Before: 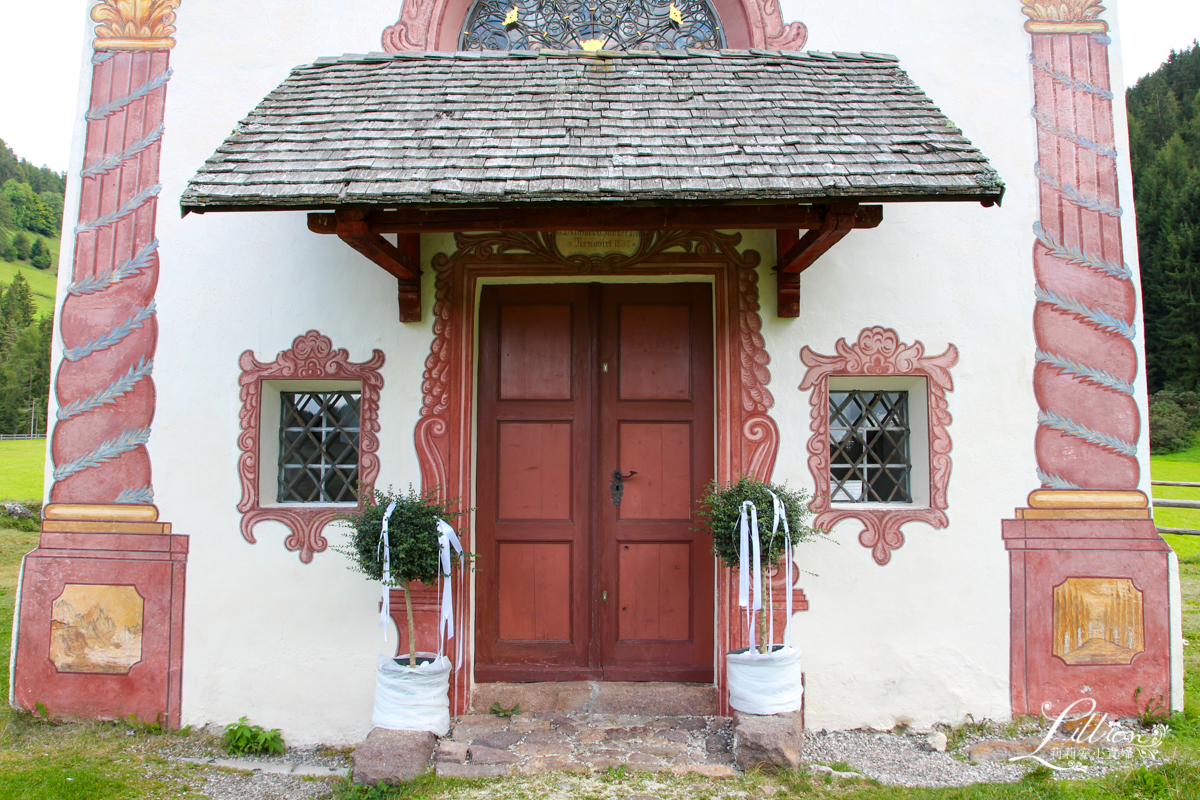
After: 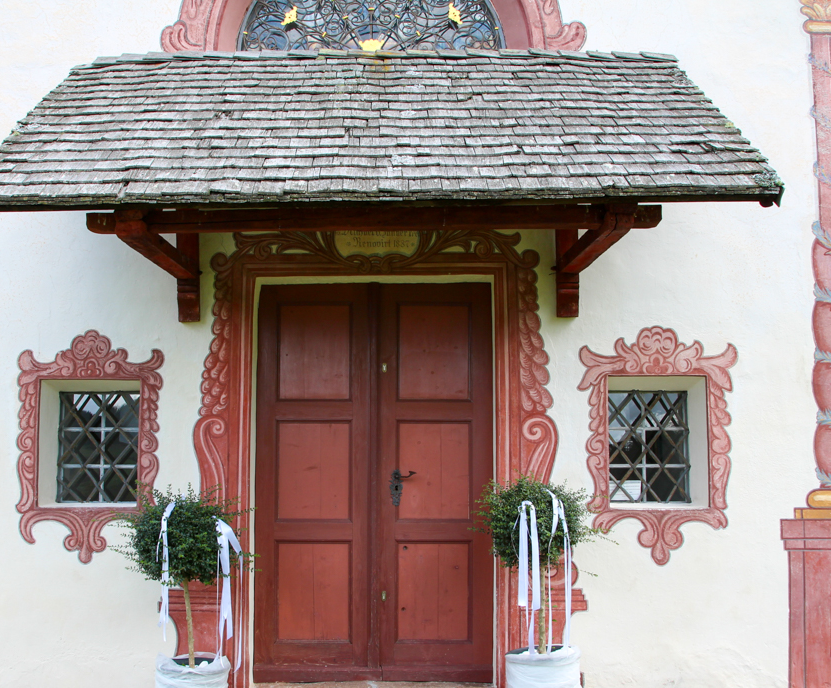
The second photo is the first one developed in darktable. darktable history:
crop: left 18.479%, right 12.2%, bottom 13.971%
white balance: emerald 1
